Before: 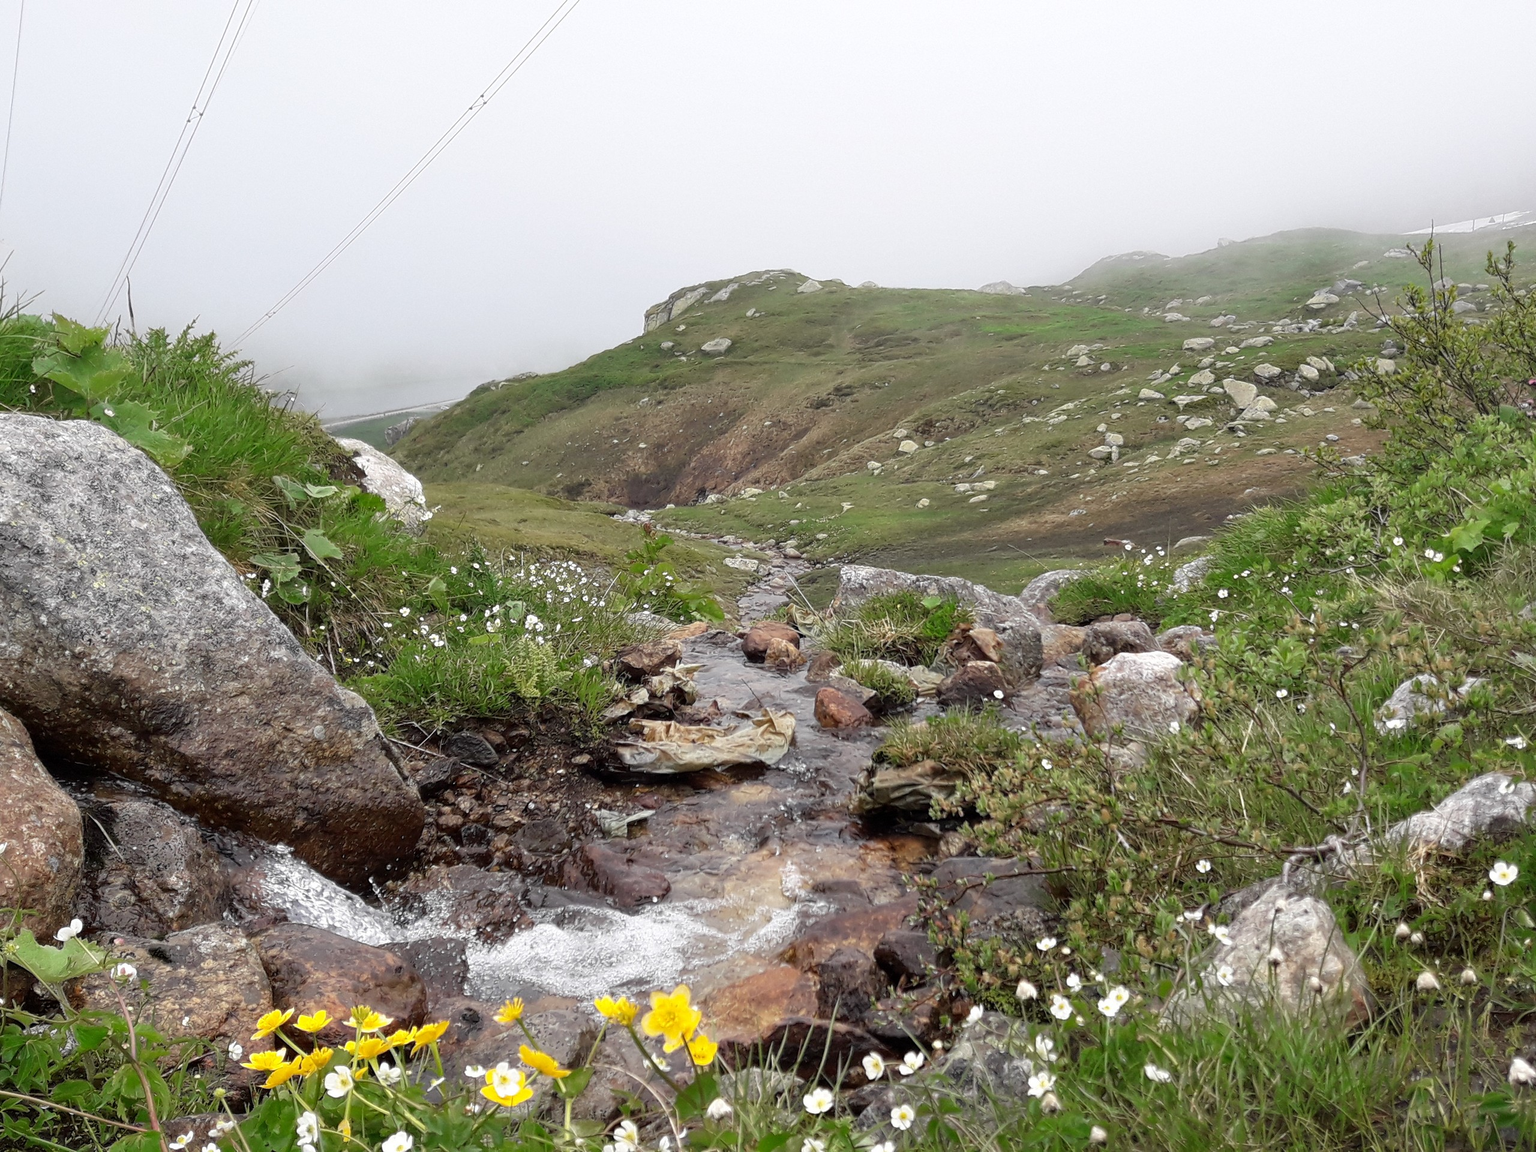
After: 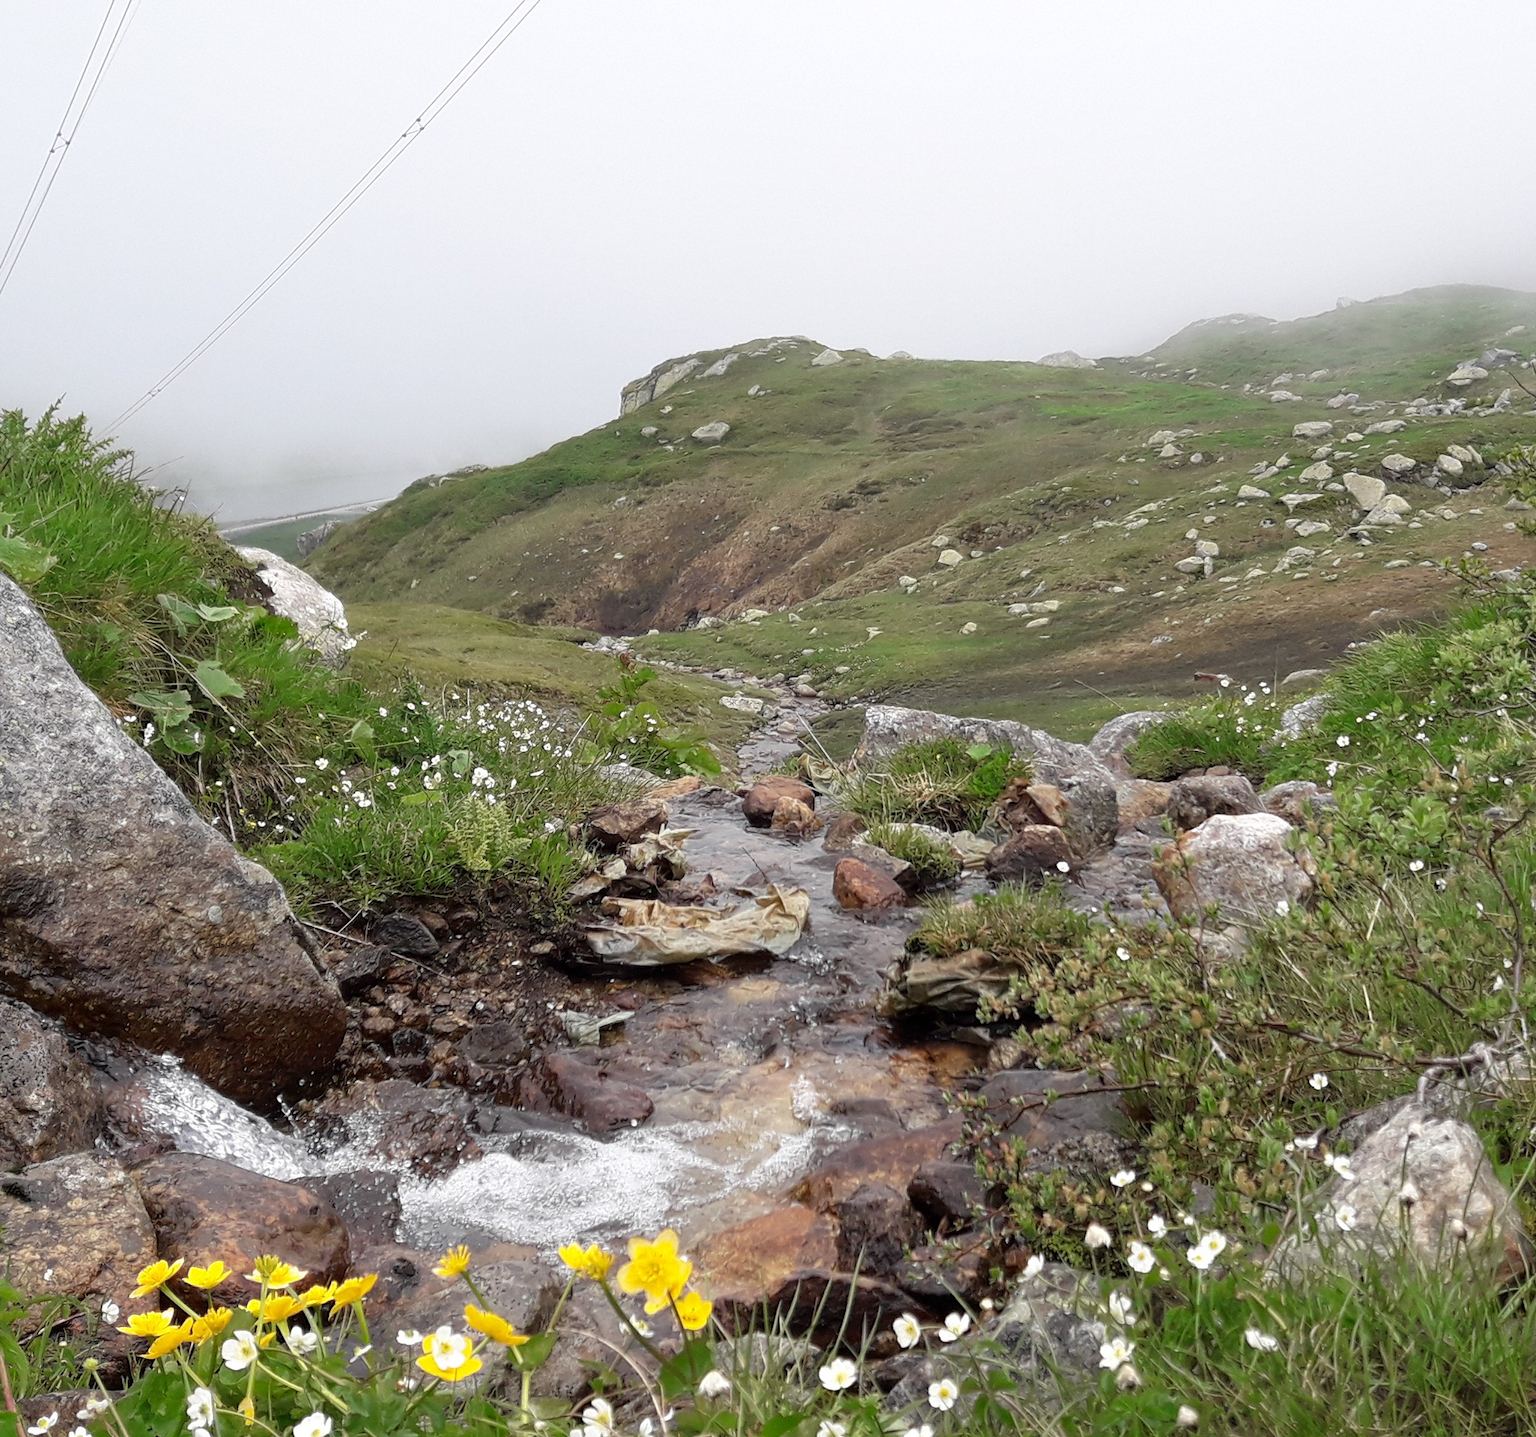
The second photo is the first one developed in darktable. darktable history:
crop and rotate: left 9.581%, right 10.27%
